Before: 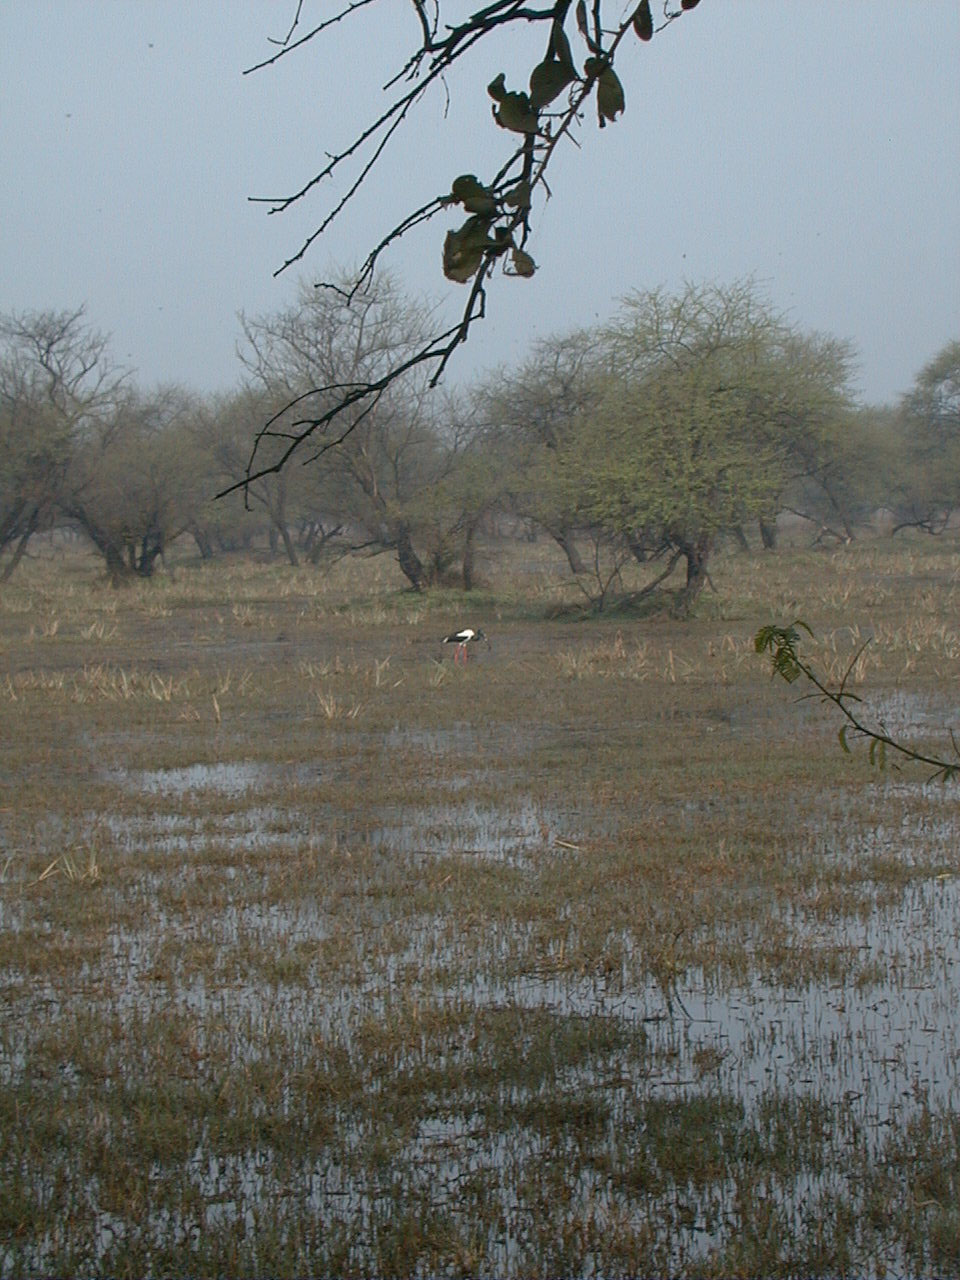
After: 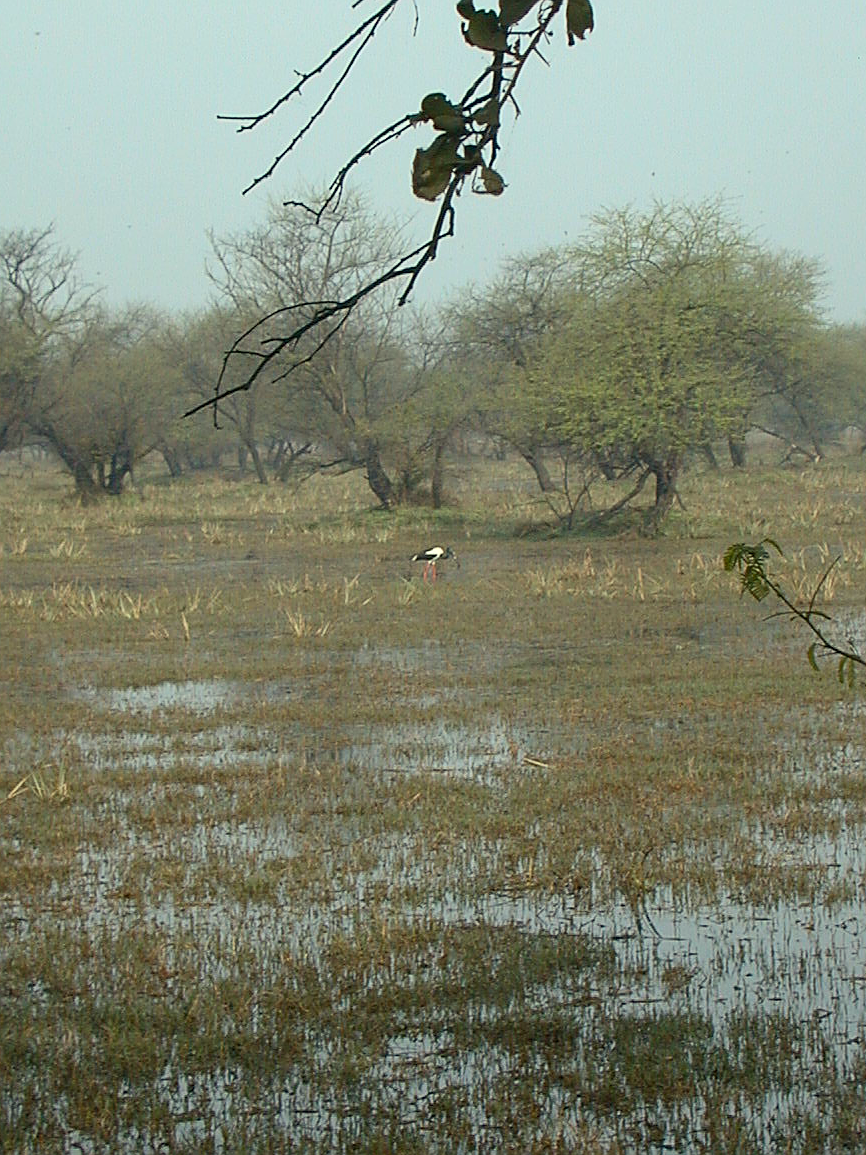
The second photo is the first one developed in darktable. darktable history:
color correction: highlights a* -5.94, highlights b* 11.19
crop: left 3.305%, top 6.436%, right 6.389%, bottom 3.258%
contrast brightness saturation: contrast 0.2, brightness 0.16, saturation 0.22
sharpen: on, module defaults
